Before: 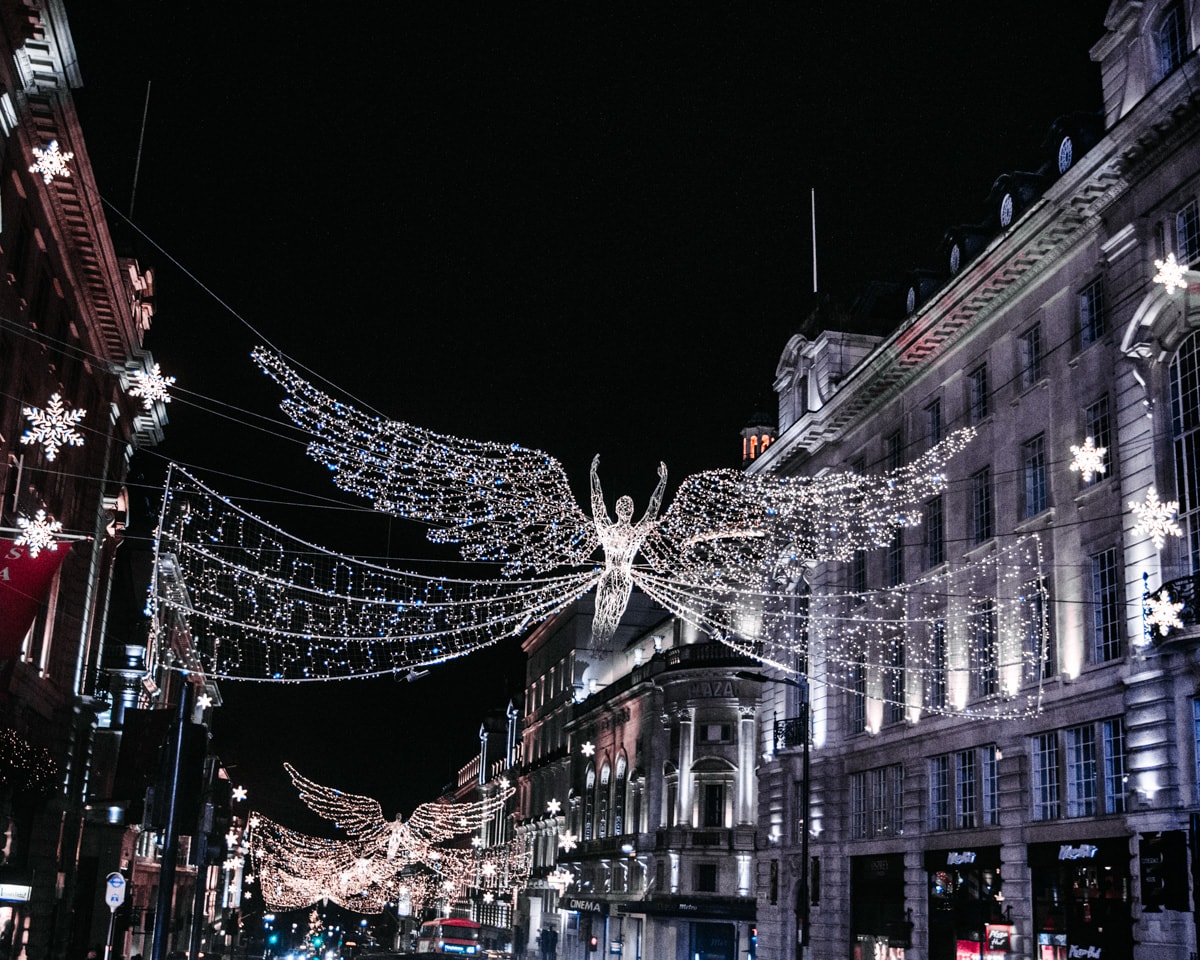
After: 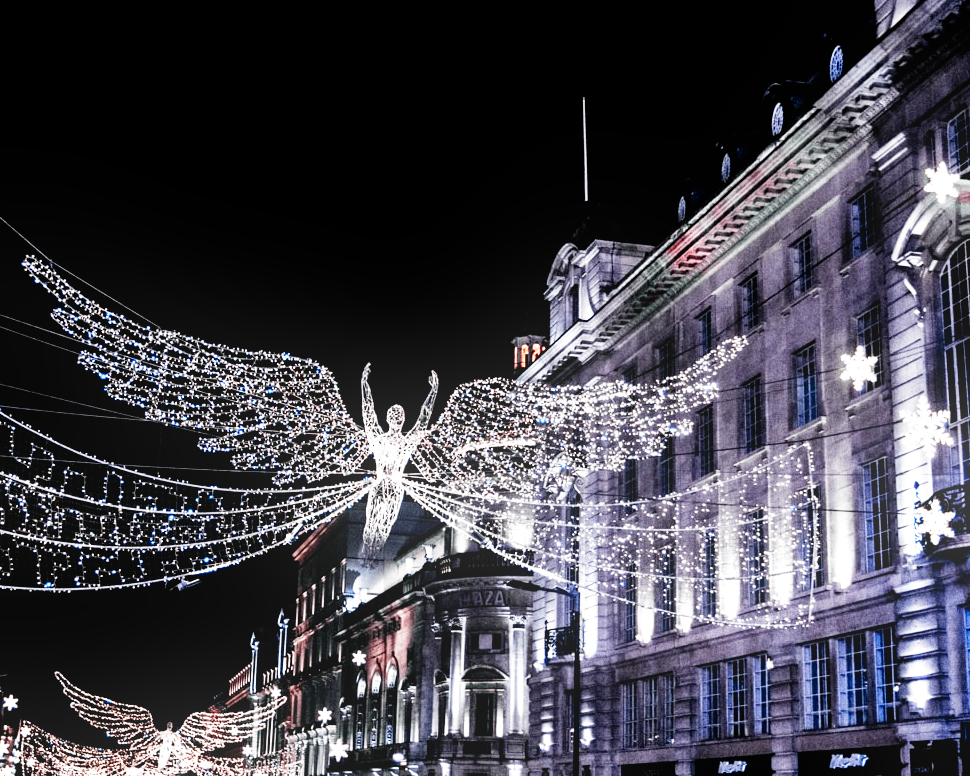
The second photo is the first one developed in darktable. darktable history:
crop: left 19.159%, top 9.58%, bottom 9.58%
filmic rgb: middle gray luminance 10%, black relative exposure -8.61 EV, white relative exposure 3.3 EV, threshold 6 EV, target black luminance 0%, hardness 5.2, latitude 44.69%, contrast 1.302, highlights saturation mix 5%, shadows ↔ highlights balance 24.64%, add noise in highlights 0, preserve chrominance no, color science v3 (2019), use custom middle-gray values true, iterations of high-quality reconstruction 0, contrast in highlights soft, enable highlight reconstruction true
exposure: compensate highlight preservation false
bloom: size 13.65%, threshold 98.39%, strength 4.82%
